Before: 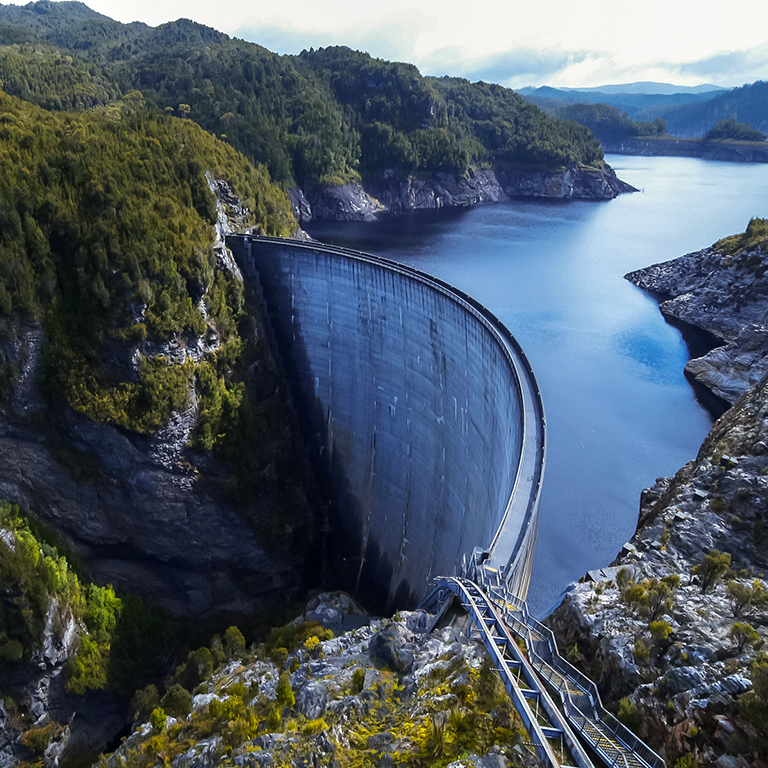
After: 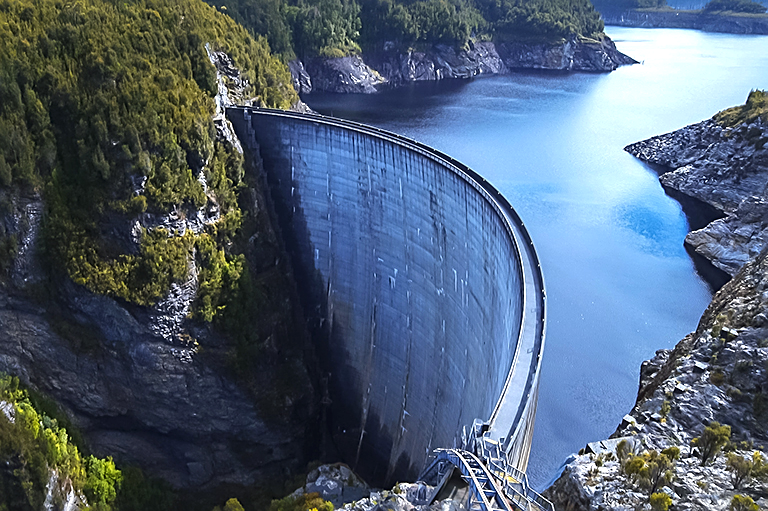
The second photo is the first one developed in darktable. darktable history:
crop: top 16.727%, bottom 16.727%
sharpen: on, module defaults
exposure: black level correction -0.002, exposure 0.54 EV, compensate highlight preservation false
